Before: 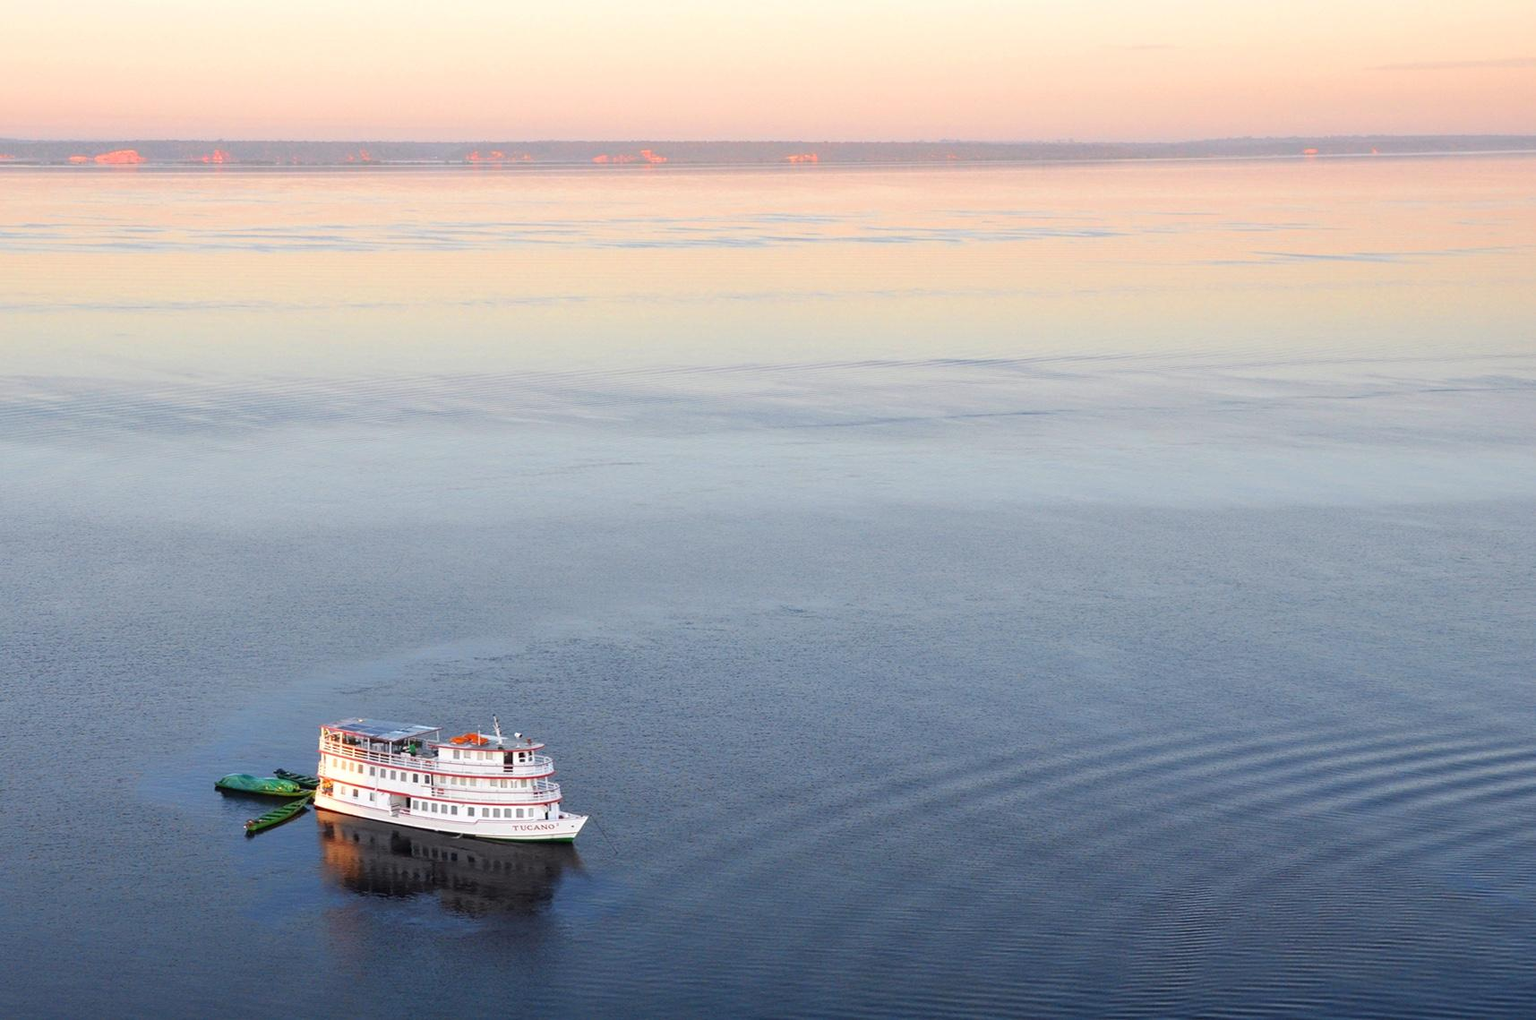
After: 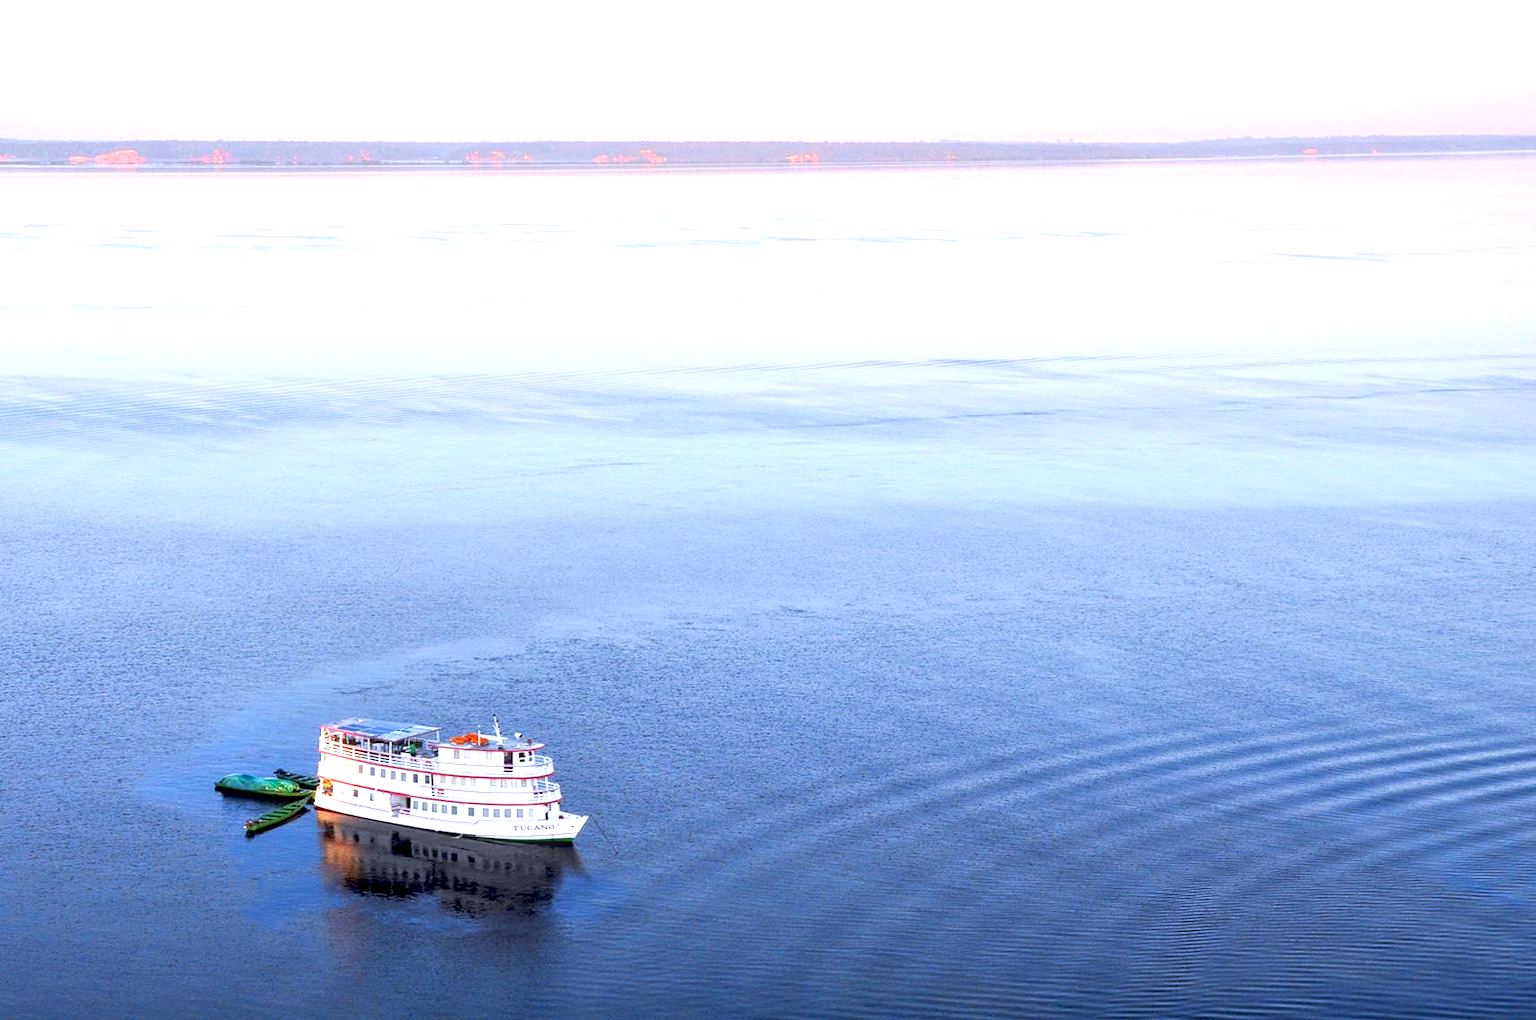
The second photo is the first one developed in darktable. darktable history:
exposure: black level correction 0.012, exposure 0.7 EV, compensate exposure bias true, compensate highlight preservation false
tone curve: curves: ch0 [(0, 0) (0.003, 0.013) (0.011, 0.02) (0.025, 0.037) (0.044, 0.068) (0.069, 0.108) (0.1, 0.138) (0.136, 0.168) (0.177, 0.203) (0.224, 0.241) (0.277, 0.281) (0.335, 0.328) (0.399, 0.382) (0.468, 0.448) (0.543, 0.519) (0.623, 0.603) (0.709, 0.705) (0.801, 0.808) (0.898, 0.903) (1, 1)], preserve colors none
white balance: red 0.948, green 1.02, blue 1.176
local contrast: on, module defaults
